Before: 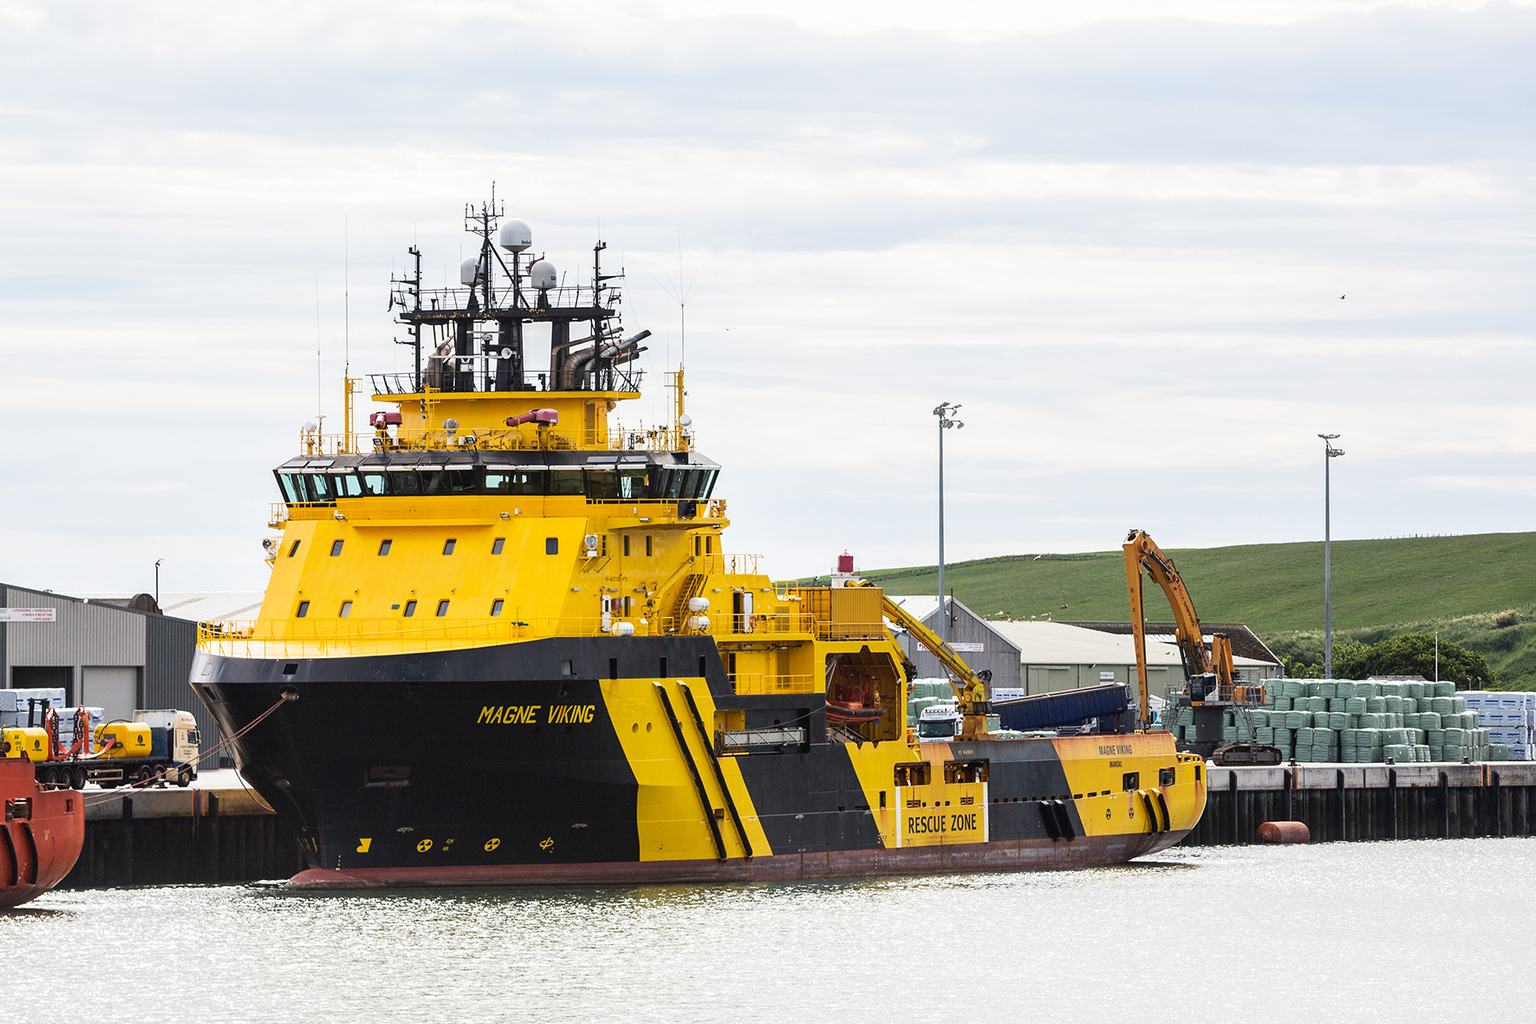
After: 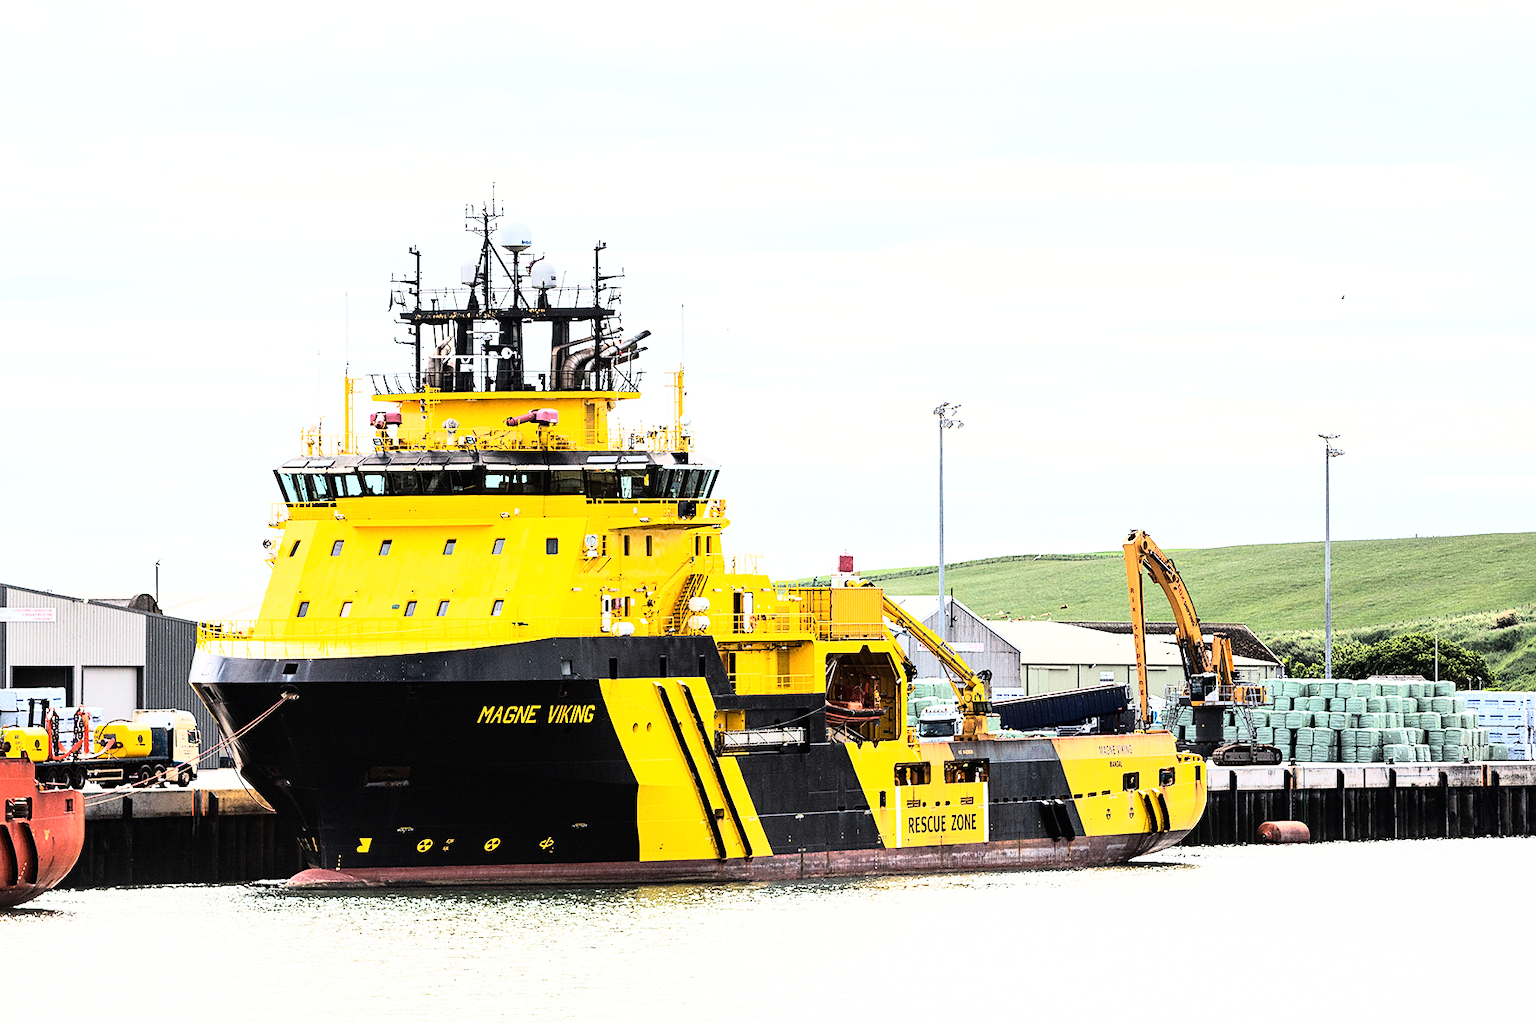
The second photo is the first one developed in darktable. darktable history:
sharpen: amount 0.2
exposure: exposure 0.2 EV, compensate highlight preservation false
rgb curve: curves: ch0 [(0, 0) (0.21, 0.15) (0.24, 0.21) (0.5, 0.75) (0.75, 0.96) (0.89, 0.99) (1, 1)]; ch1 [(0, 0.02) (0.21, 0.13) (0.25, 0.2) (0.5, 0.67) (0.75, 0.9) (0.89, 0.97) (1, 1)]; ch2 [(0, 0.02) (0.21, 0.13) (0.25, 0.2) (0.5, 0.67) (0.75, 0.9) (0.89, 0.97) (1, 1)], compensate middle gray true
